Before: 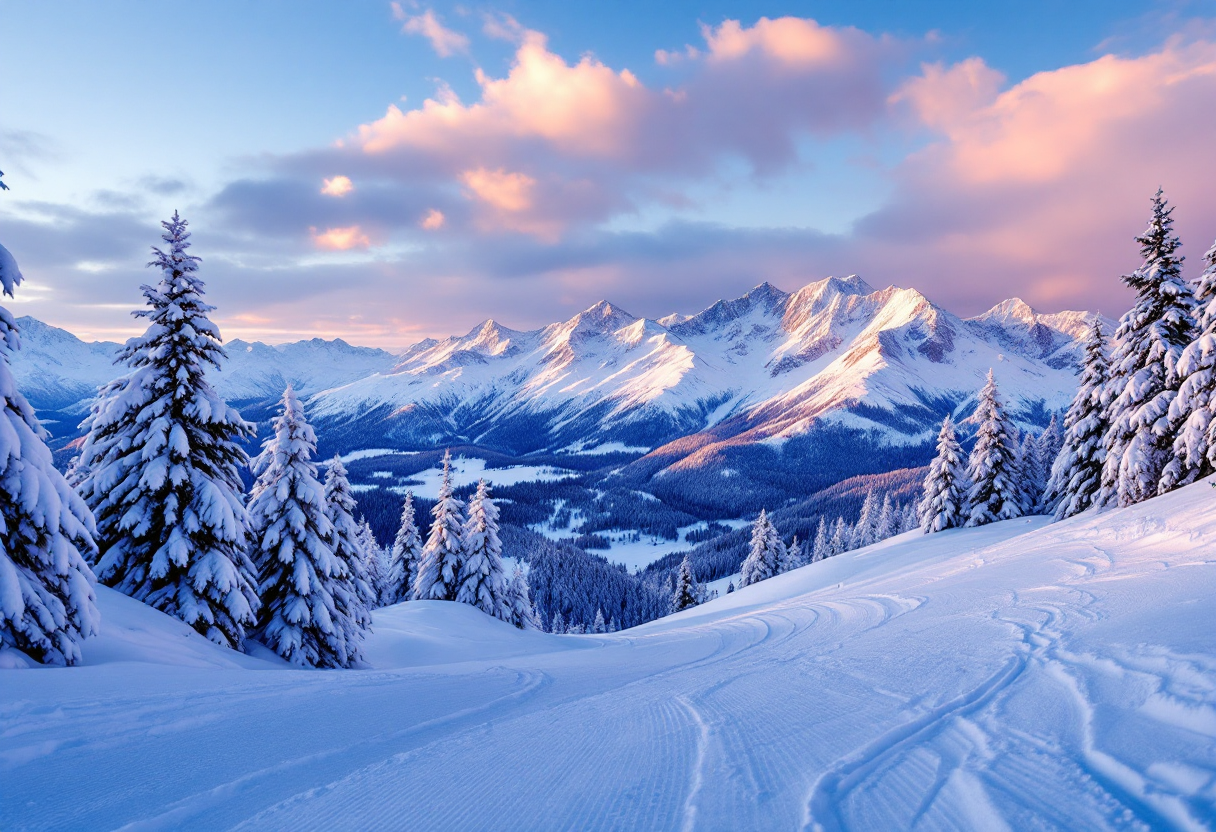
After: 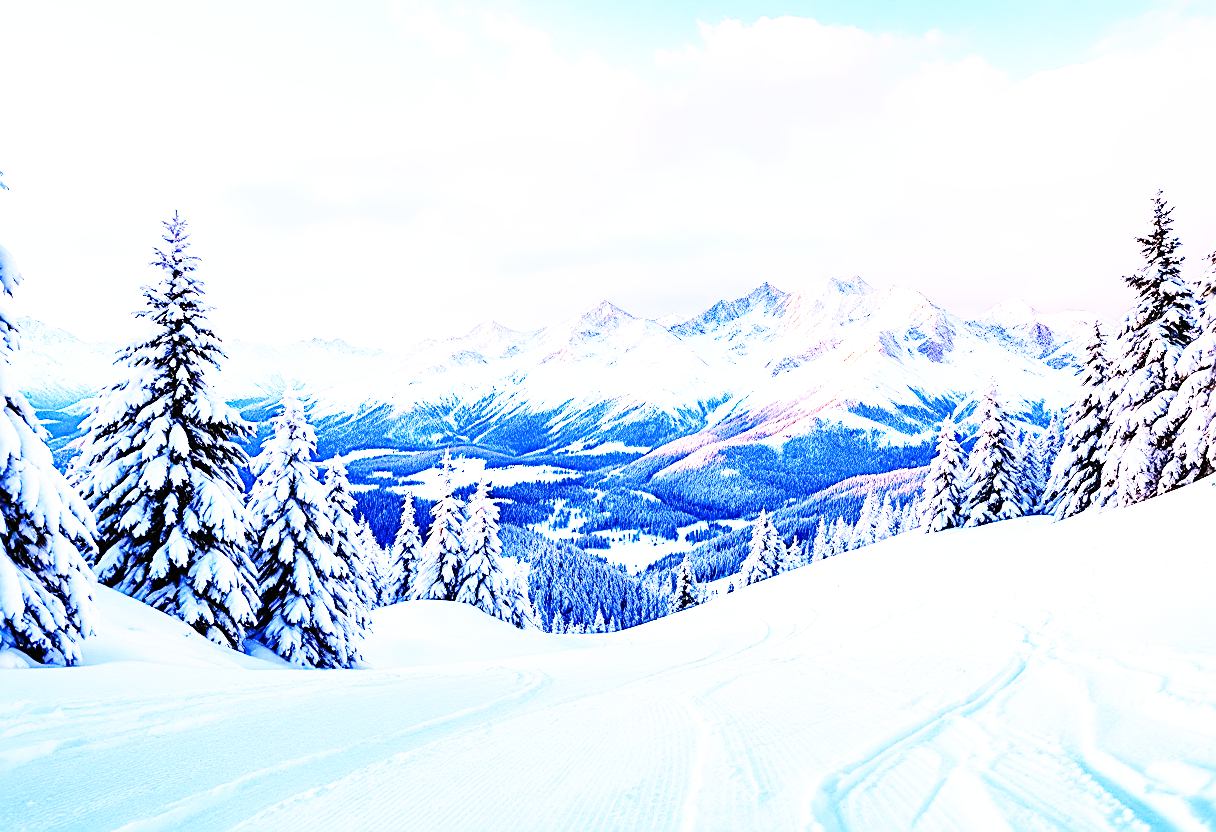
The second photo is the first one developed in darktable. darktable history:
exposure: black level correction 0, exposure 1.2 EV, compensate highlight preservation false
base curve: curves: ch0 [(0, 0) (0.007, 0.004) (0.027, 0.03) (0.046, 0.07) (0.207, 0.54) (0.442, 0.872) (0.673, 0.972) (1, 1)], preserve colors none
sharpen: radius 2.532, amount 0.618
